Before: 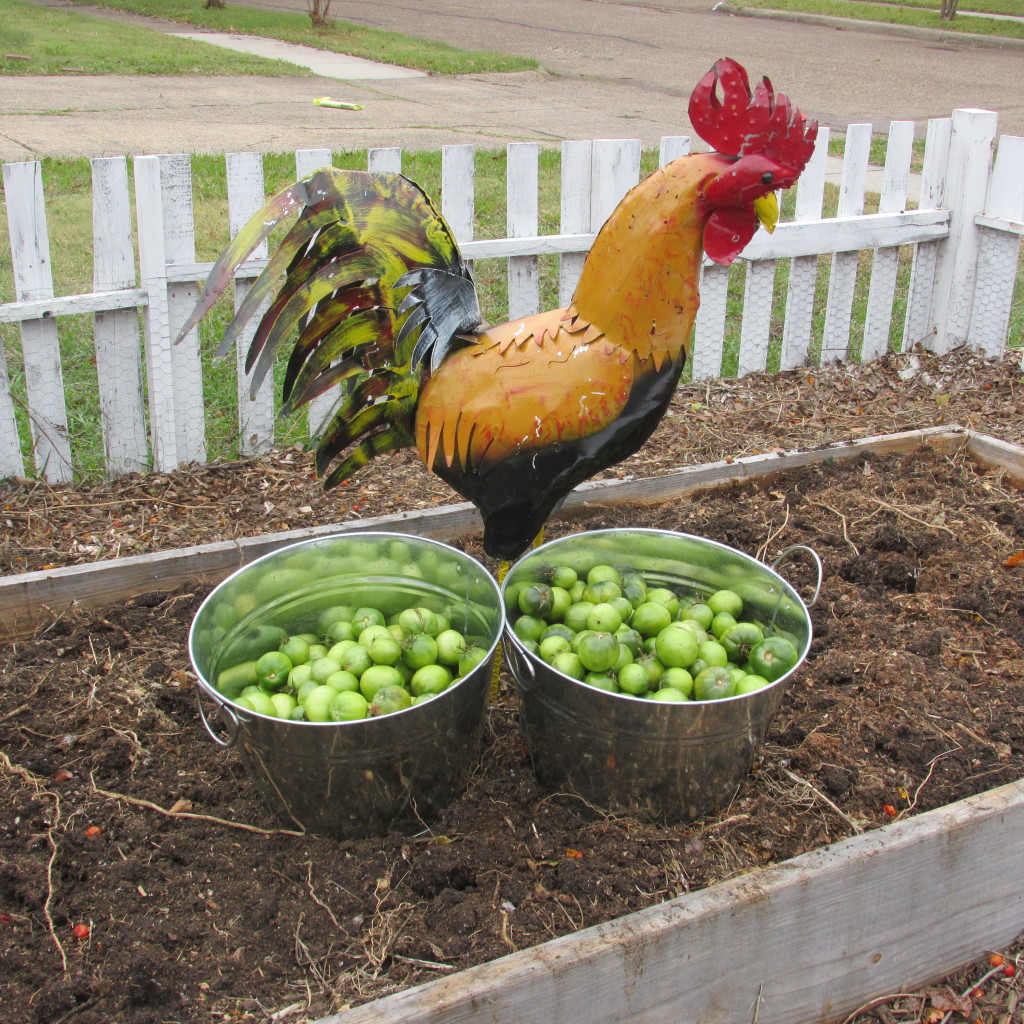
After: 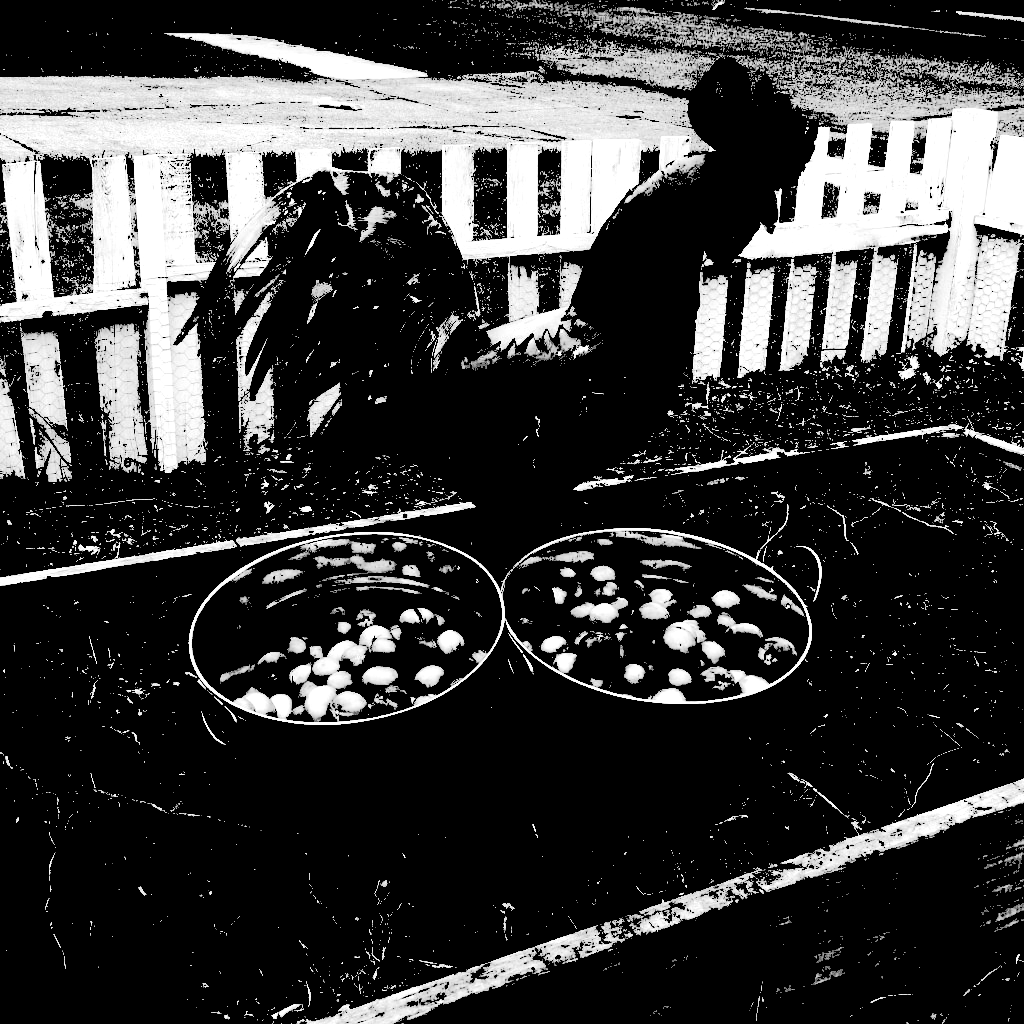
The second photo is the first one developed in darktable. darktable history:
levels: levels [0.246, 0.246, 0.506]
monochrome: a 0, b 0, size 0.5, highlights 0.57
shadows and highlights: shadows -88.03, highlights -35.45, shadows color adjustment 99.15%, highlights color adjustment 0%, soften with gaussian
exposure: black level correction -0.087
white balance: red 1.123, blue 0.83
fill light: exposure -0.73 EV, center 0.69, width 2.2
tone curve: curves: ch0 [(0, 0) (0.765, 0.349) (1, 1)], color space Lab, linked channels
